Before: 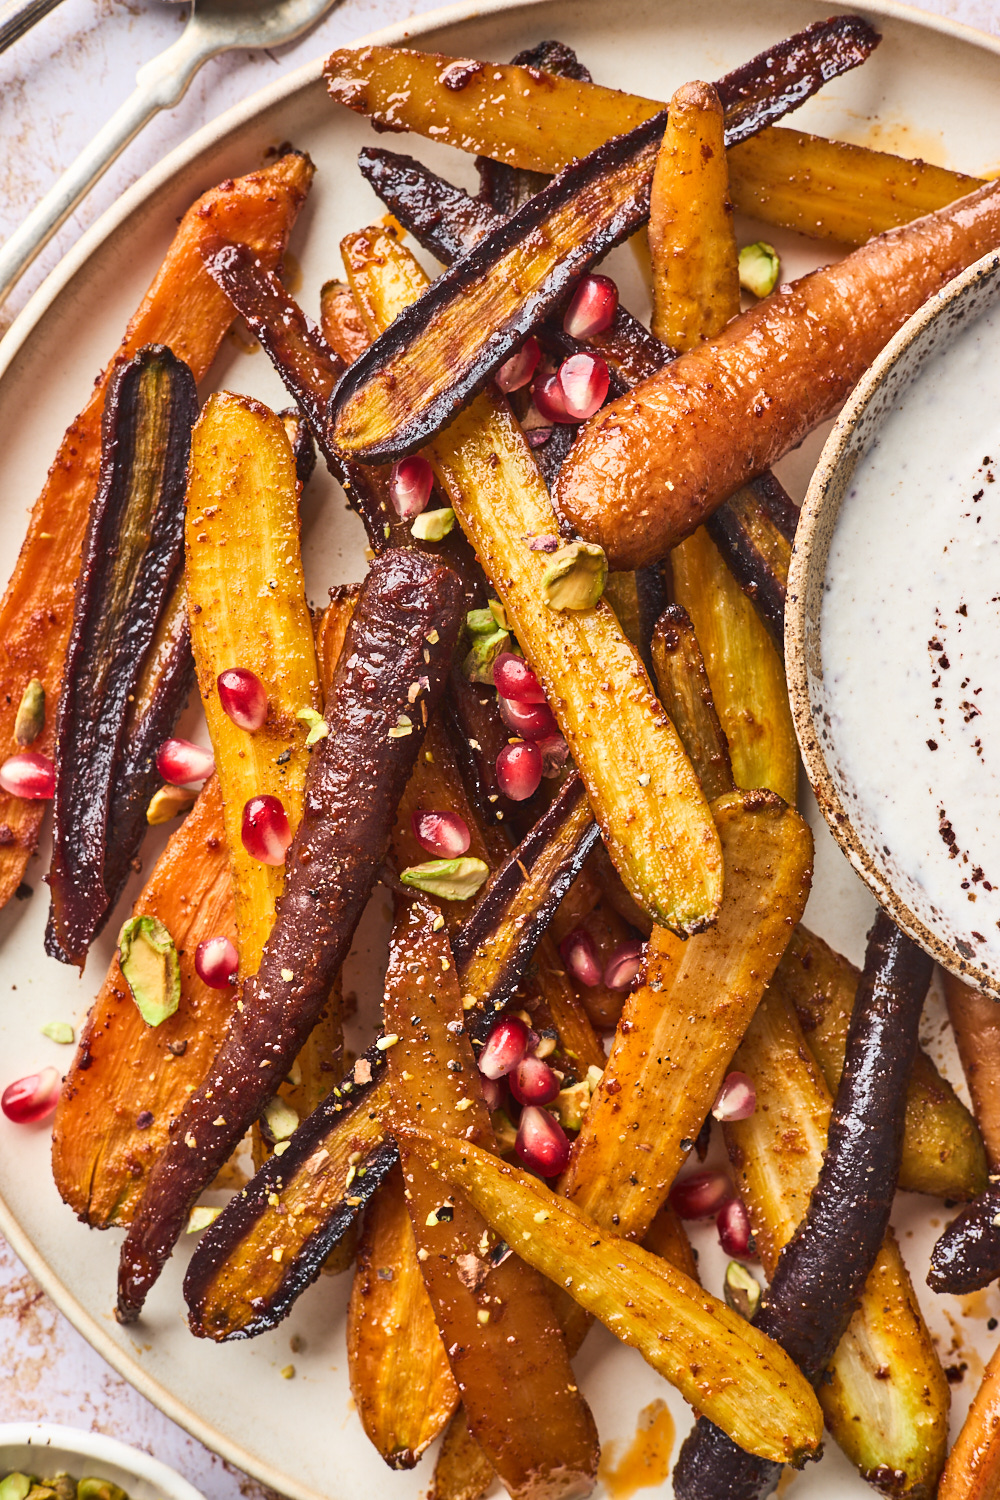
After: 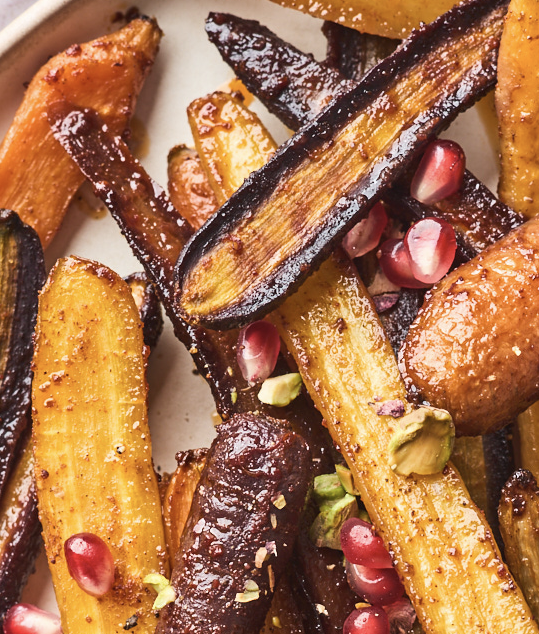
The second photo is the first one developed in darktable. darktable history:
crop: left 15.306%, top 9.065%, right 30.789%, bottom 48.638%
contrast brightness saturation: saturation -0.17
